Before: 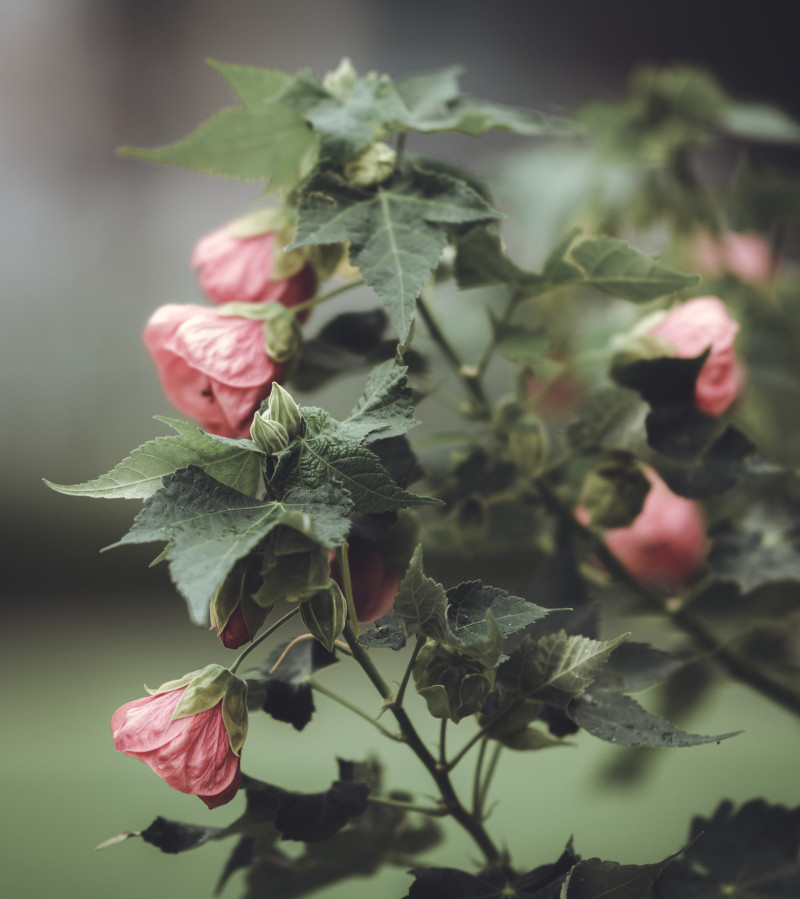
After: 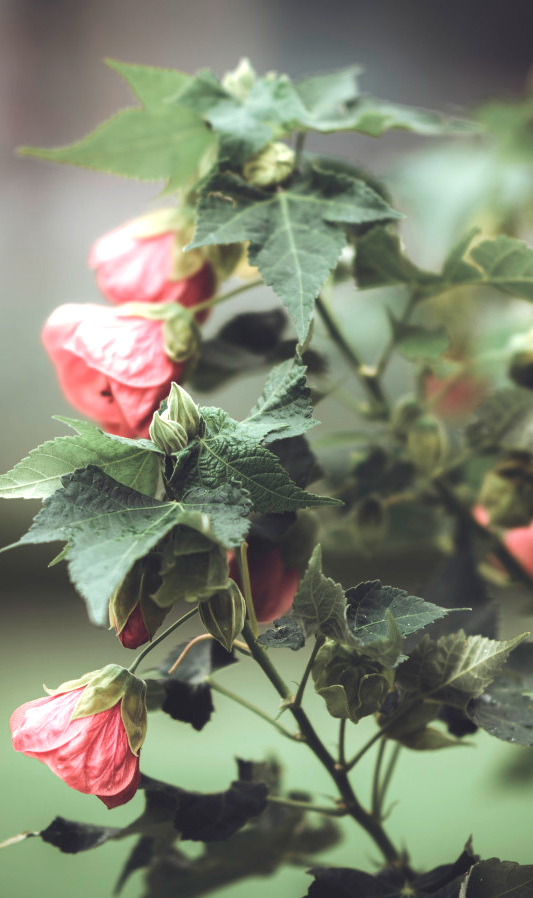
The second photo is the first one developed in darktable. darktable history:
exposure: exposure 0.657 EV, compensate highlight preservation false
crop and rotate: left 12.673%, right 20.66%
